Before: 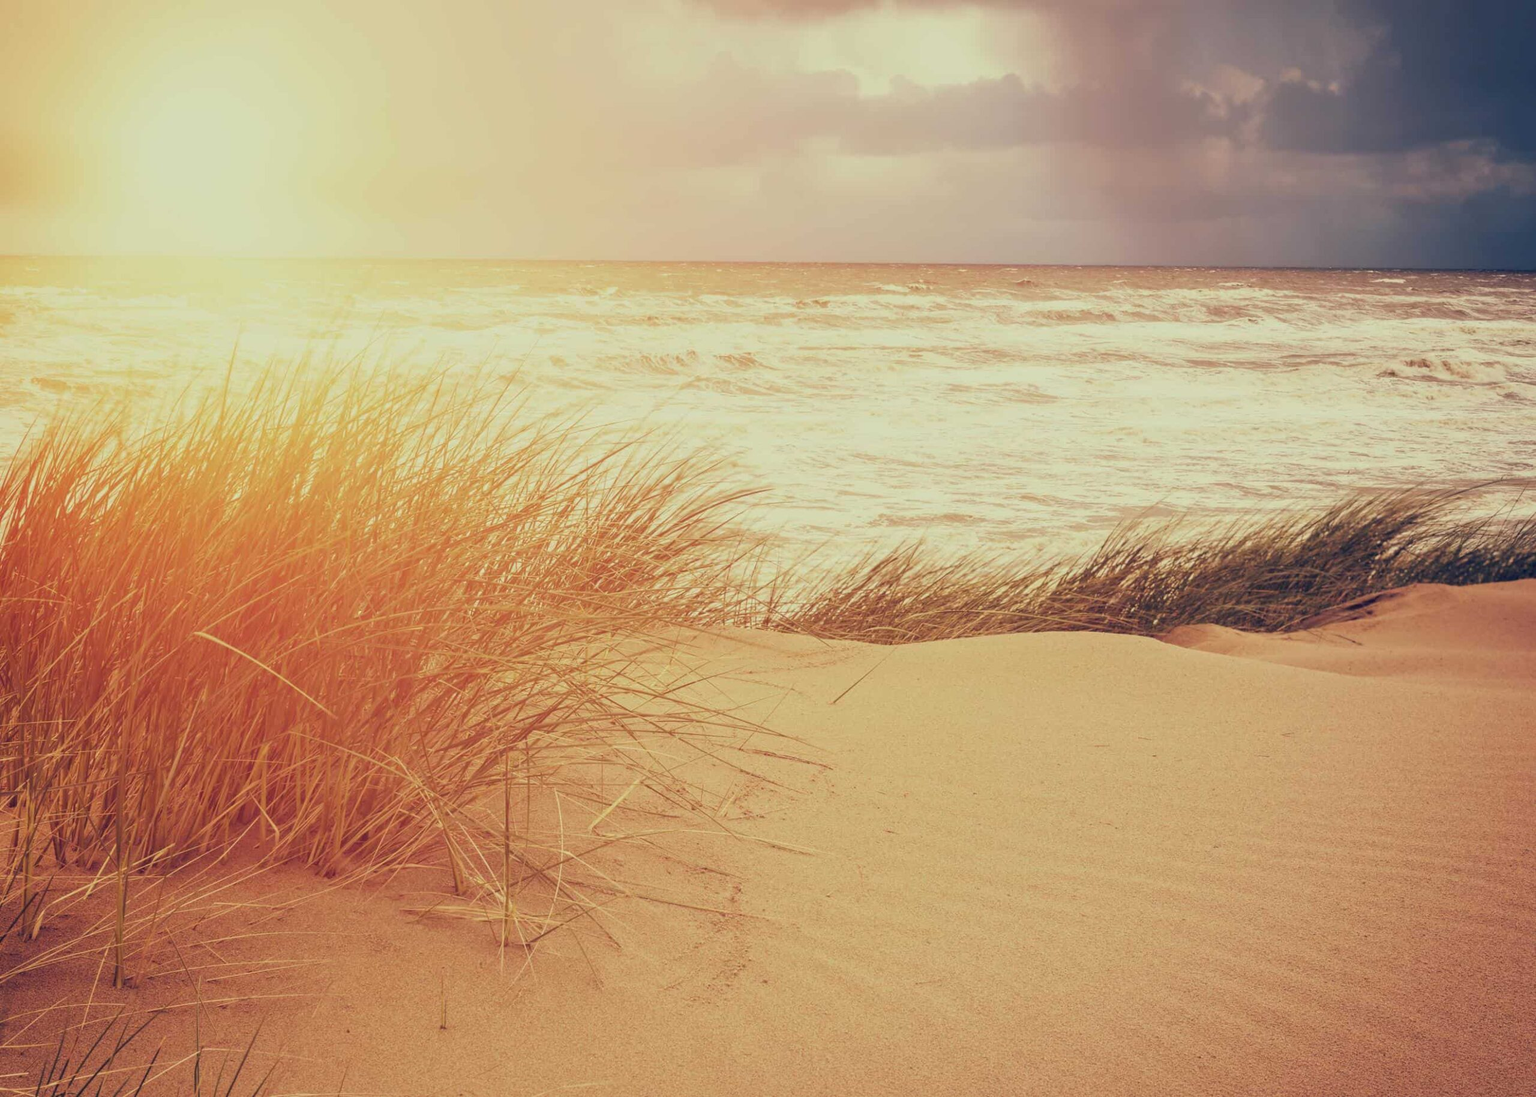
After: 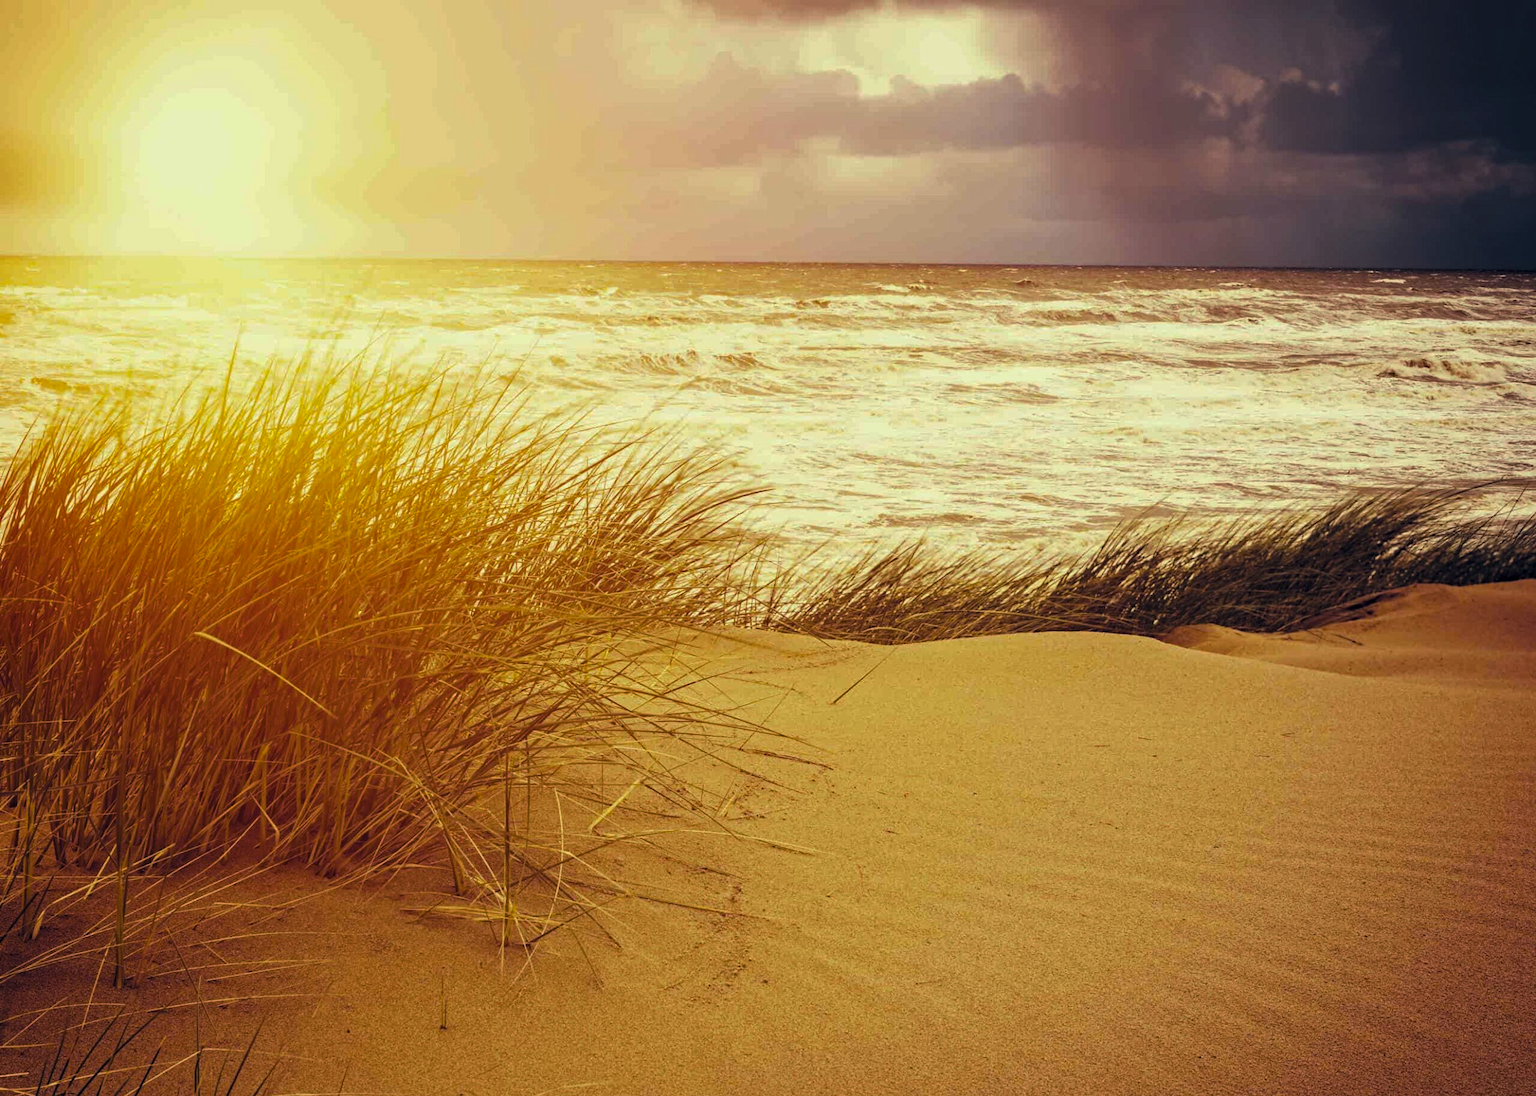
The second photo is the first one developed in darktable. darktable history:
haze removal: strength 0.298, distance 0.25, adaptive false
color balance rgb: perceptual saturation grading › global saturation 29.352%, perceptual brilliance grading › global brilliance 10.695%, global vibrance 20%
exposure: compensate highlight preservation false
levels: levels [0, 0.618, 1]
